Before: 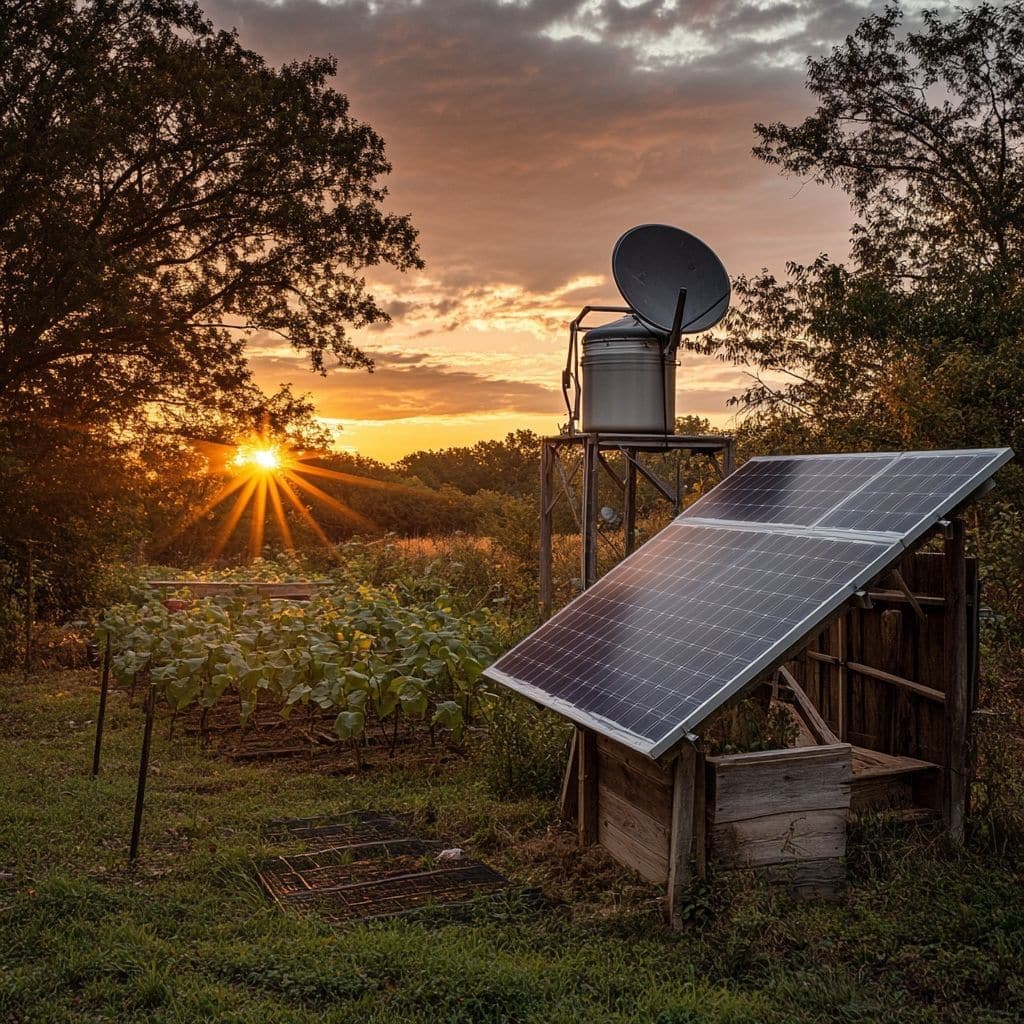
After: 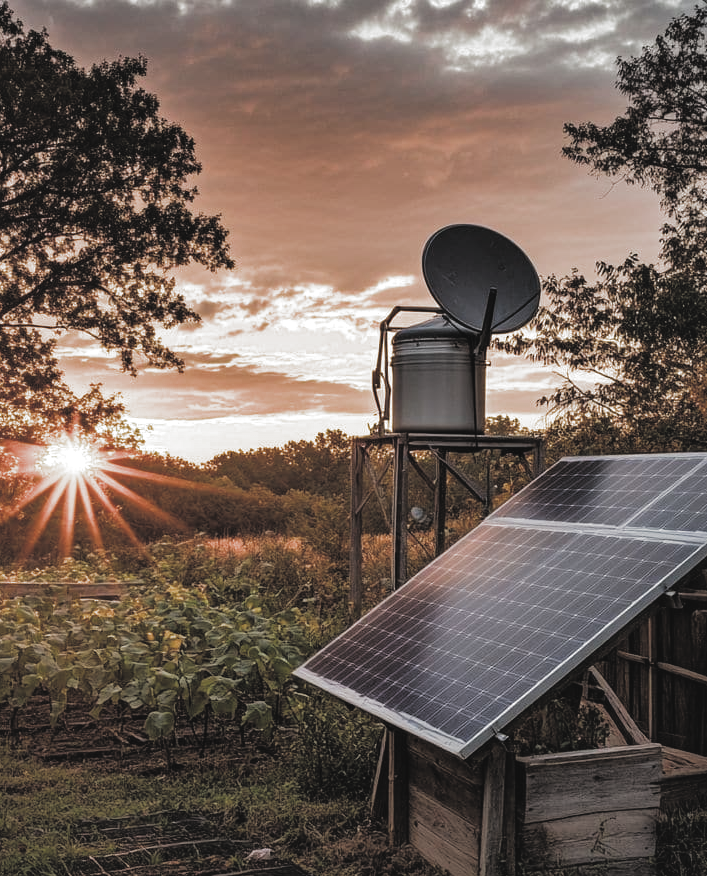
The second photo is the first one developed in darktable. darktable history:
exposure: black level correction -0.031, compensate exposure bias true, compensate highlight preservation false
shadows and highlights: on, module defaults
filmic rgb: black relative exposure -3.63 EV, white relative exposure 2.17 EV, hardness 3.62, color science v4 (2020), contrast in shadows soft, contrast in highlights soft
crop: left 18.631%, right 12.288%, bottom 14.412%
contrast brightness saturation: contrast 0.041, saturation 0.07
